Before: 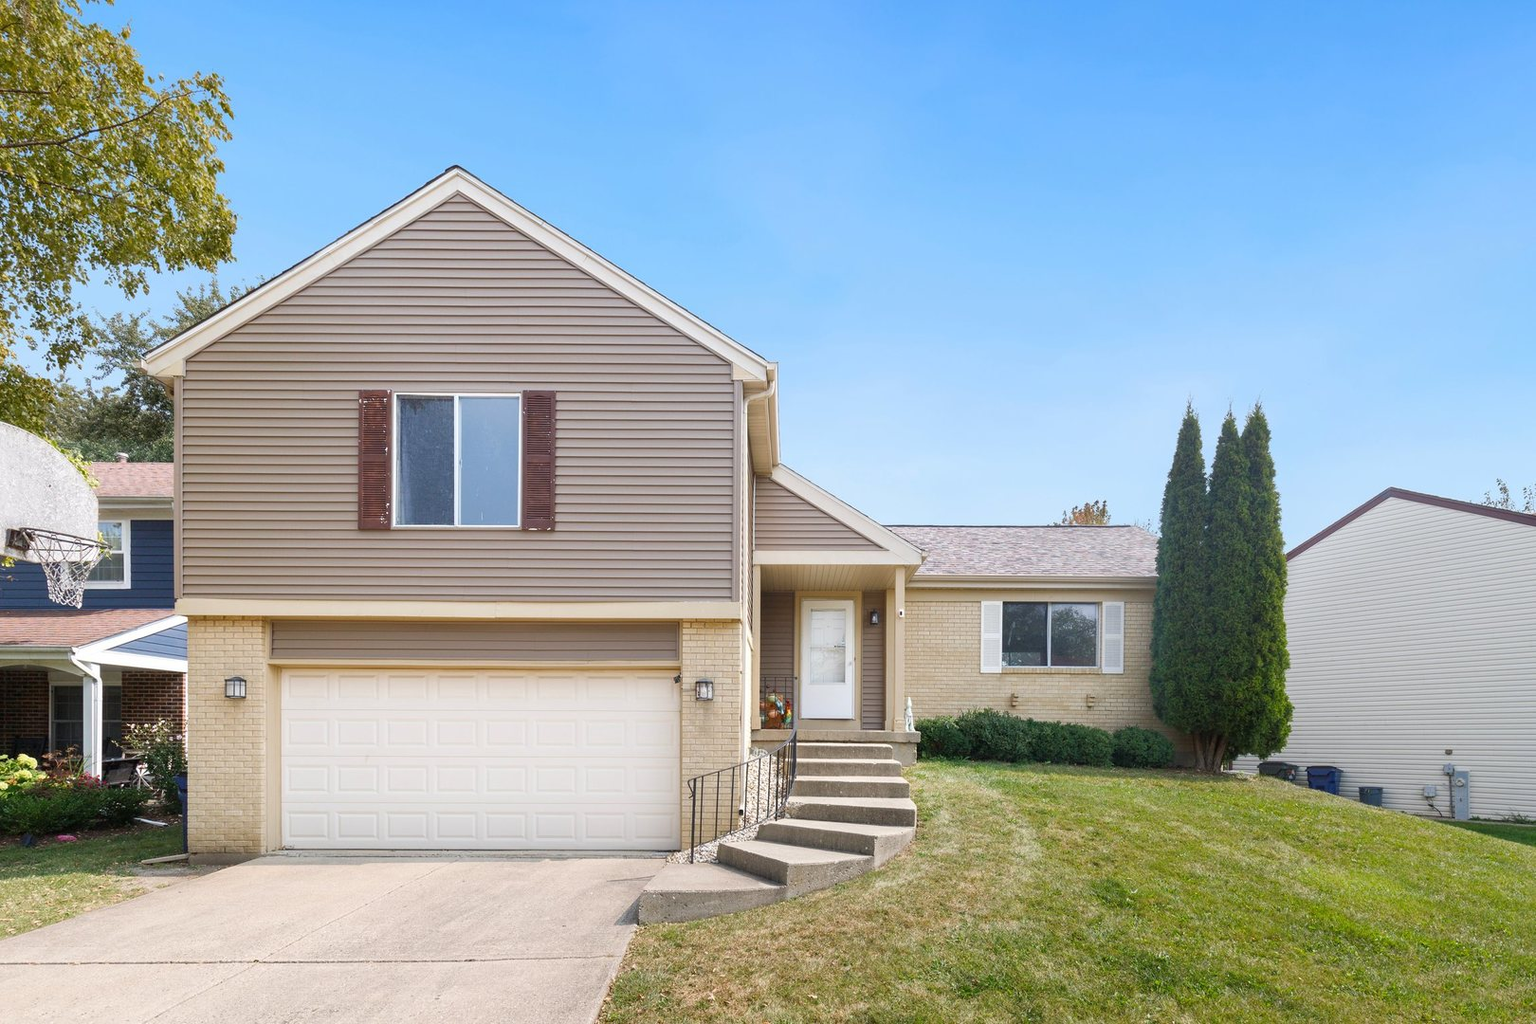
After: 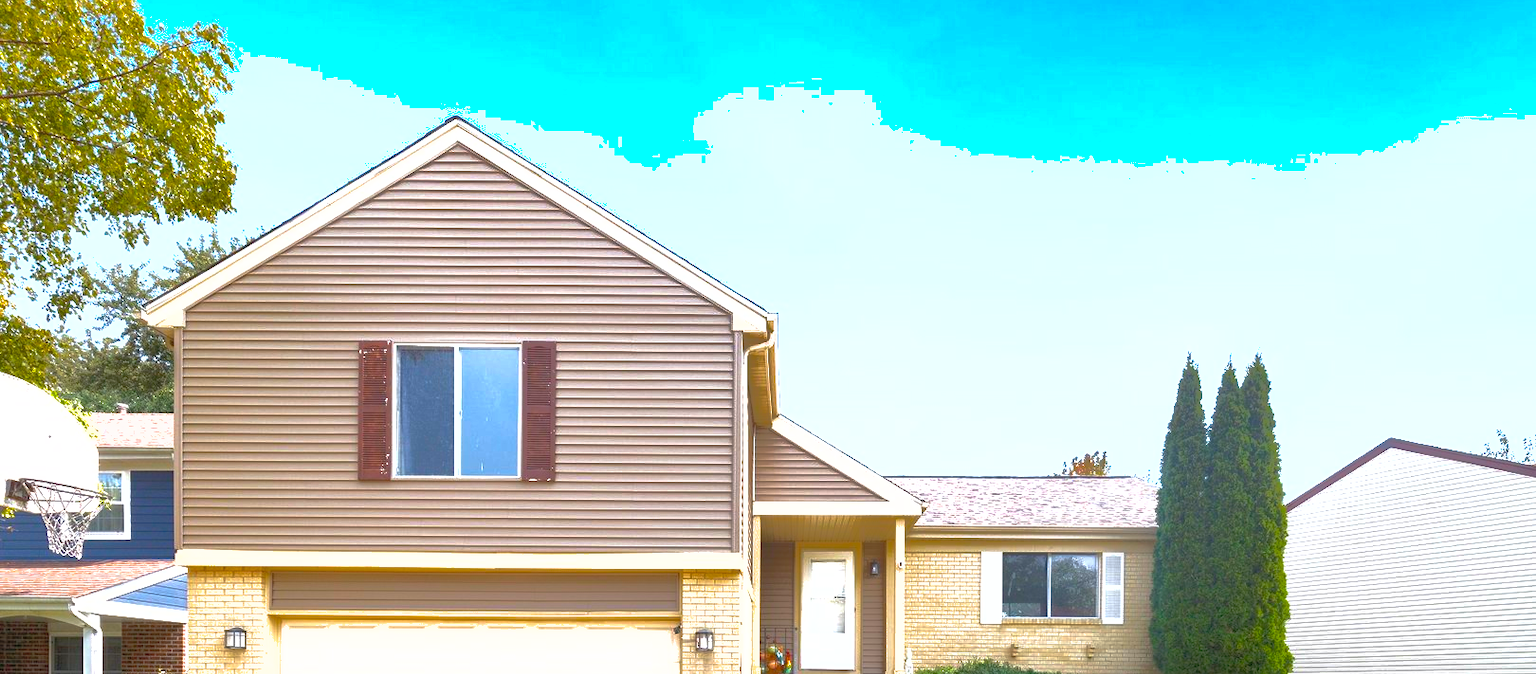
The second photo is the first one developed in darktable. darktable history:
color balance rgb: power › chroma 0.233%, power › hue 61.76°, linear chroma grading › global chroma 24.548%, perceptual saturation grading › global saturation -3.441%, perceptual saturation grading › shadows -2.71%, perceptual brilliance grading › global brilliance 29.669%
shadows and highlights: shadows 61.26, highlights -59.79
crop and rotate: top 4.86%, bottom 29.295%
